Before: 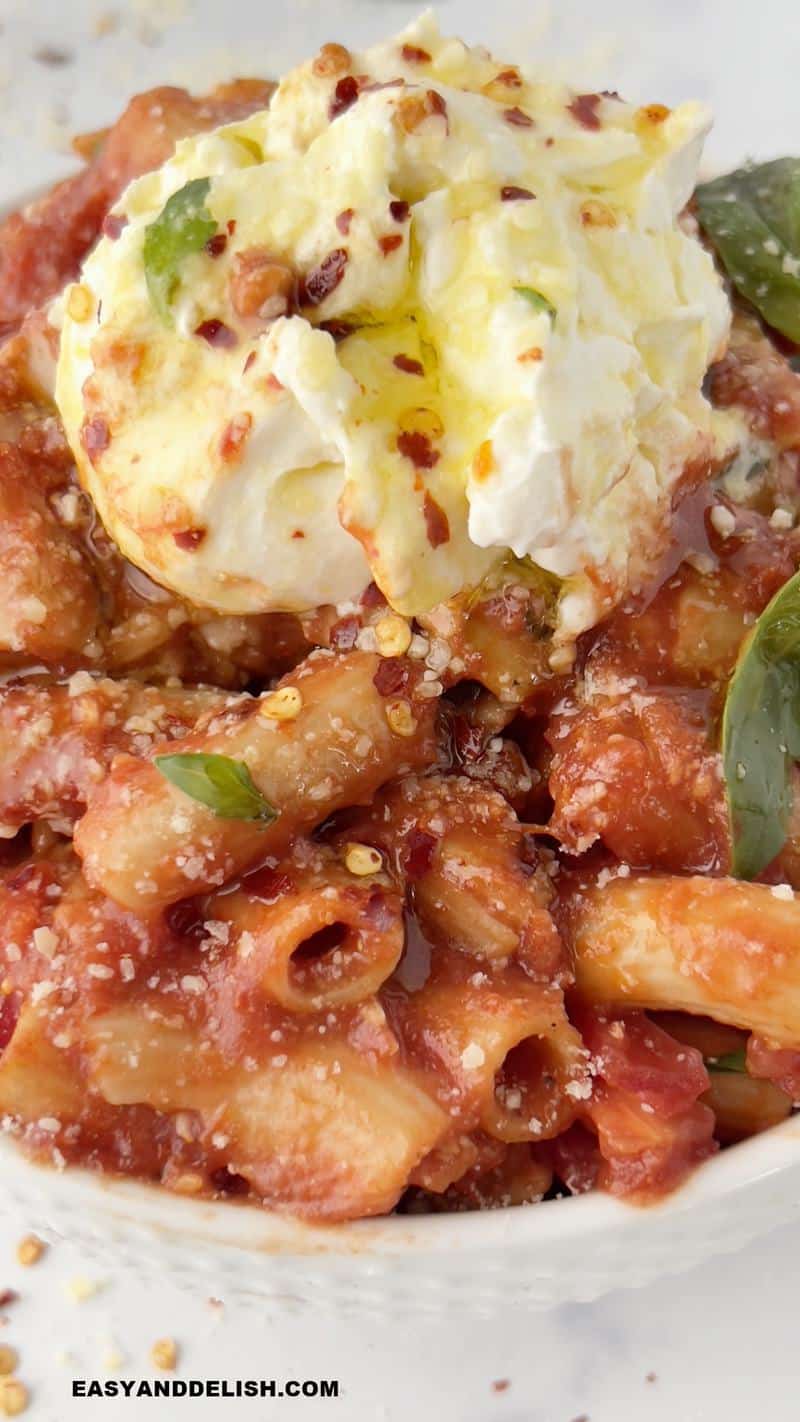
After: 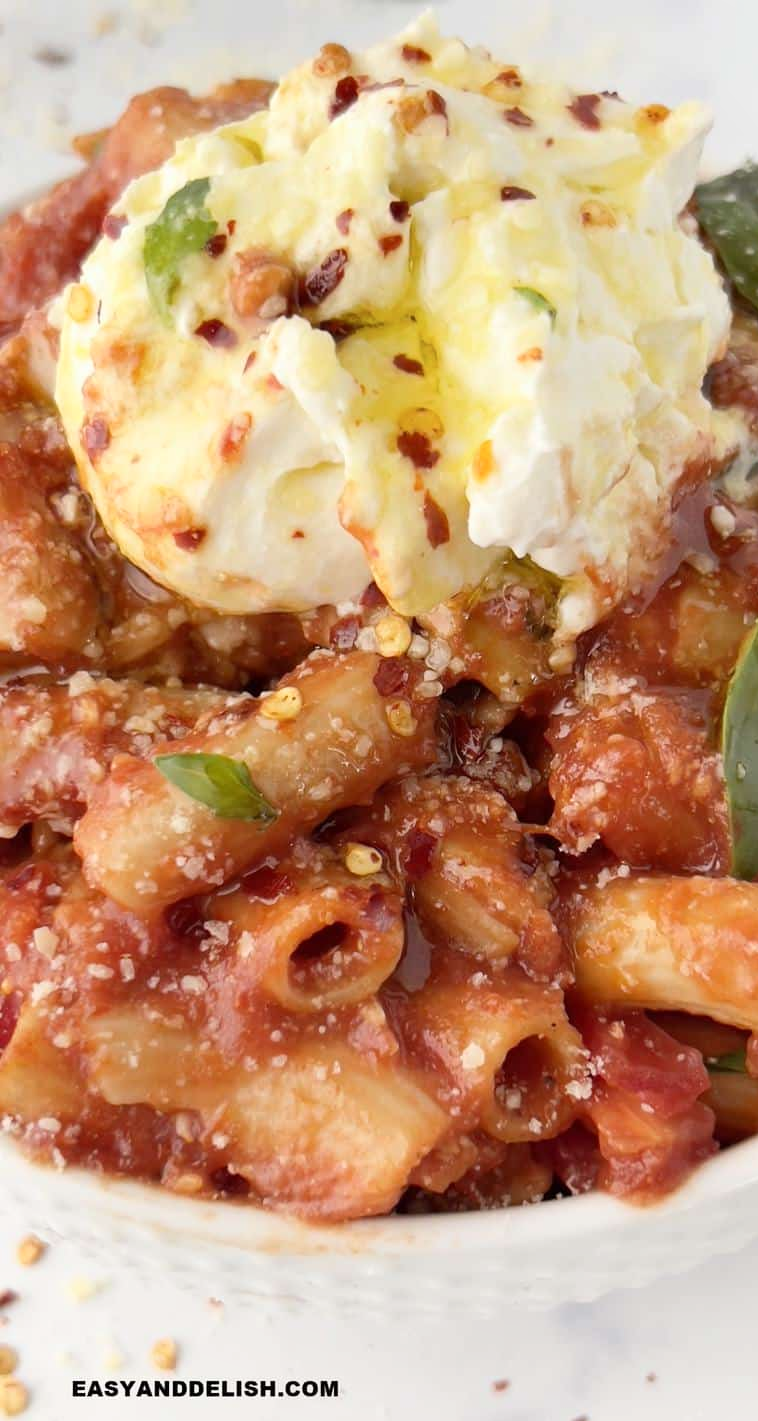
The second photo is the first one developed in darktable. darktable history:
shadows and highlights: shadows 0, highlights 40
crop and rotate: right 5.167%
white balance: emerald 1
